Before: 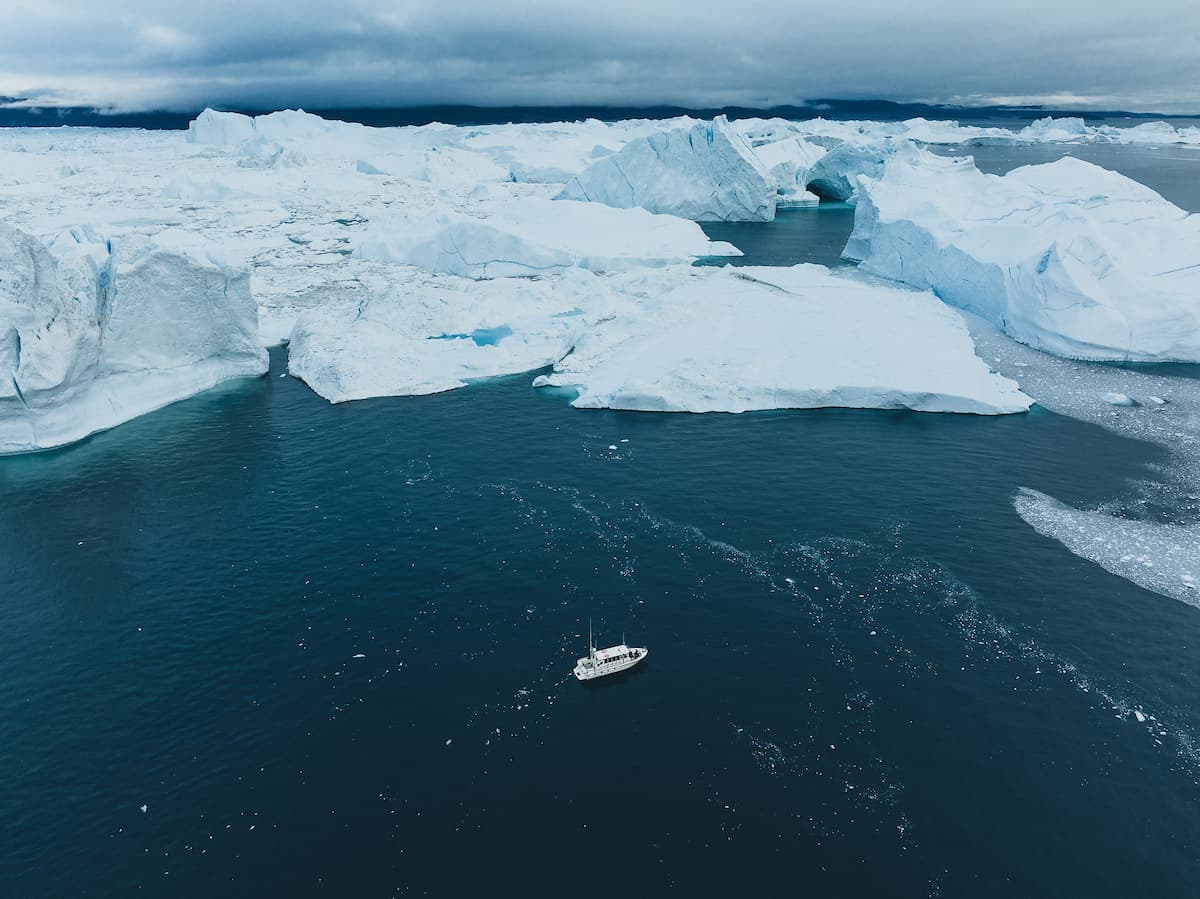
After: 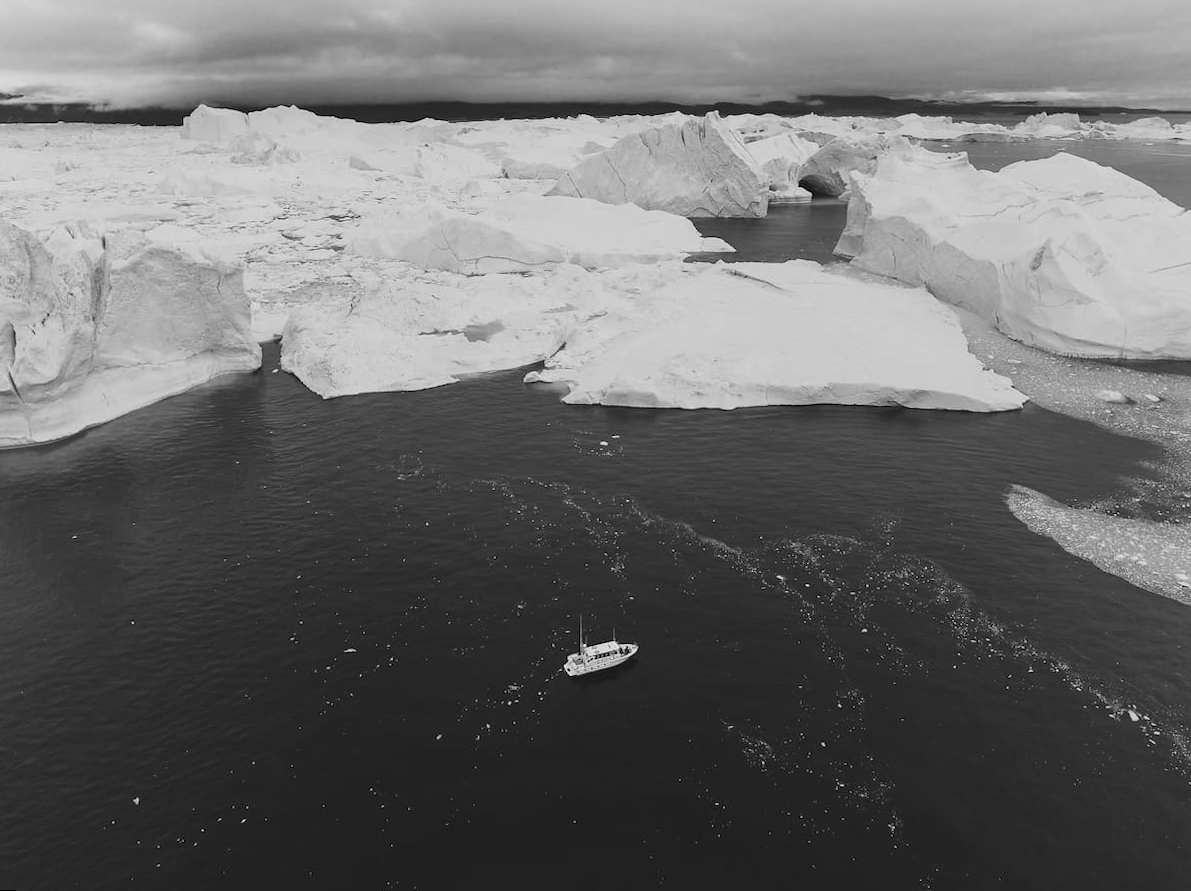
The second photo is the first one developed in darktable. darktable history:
monochrome: a -6.99, b 35.61, size 1.4
rotate and perspective: rotation 0.192°, lens shift (horizontal) -0.015, crop left 0.005, crop right 0.996, crop top 0.006, crop bottom 0.99
